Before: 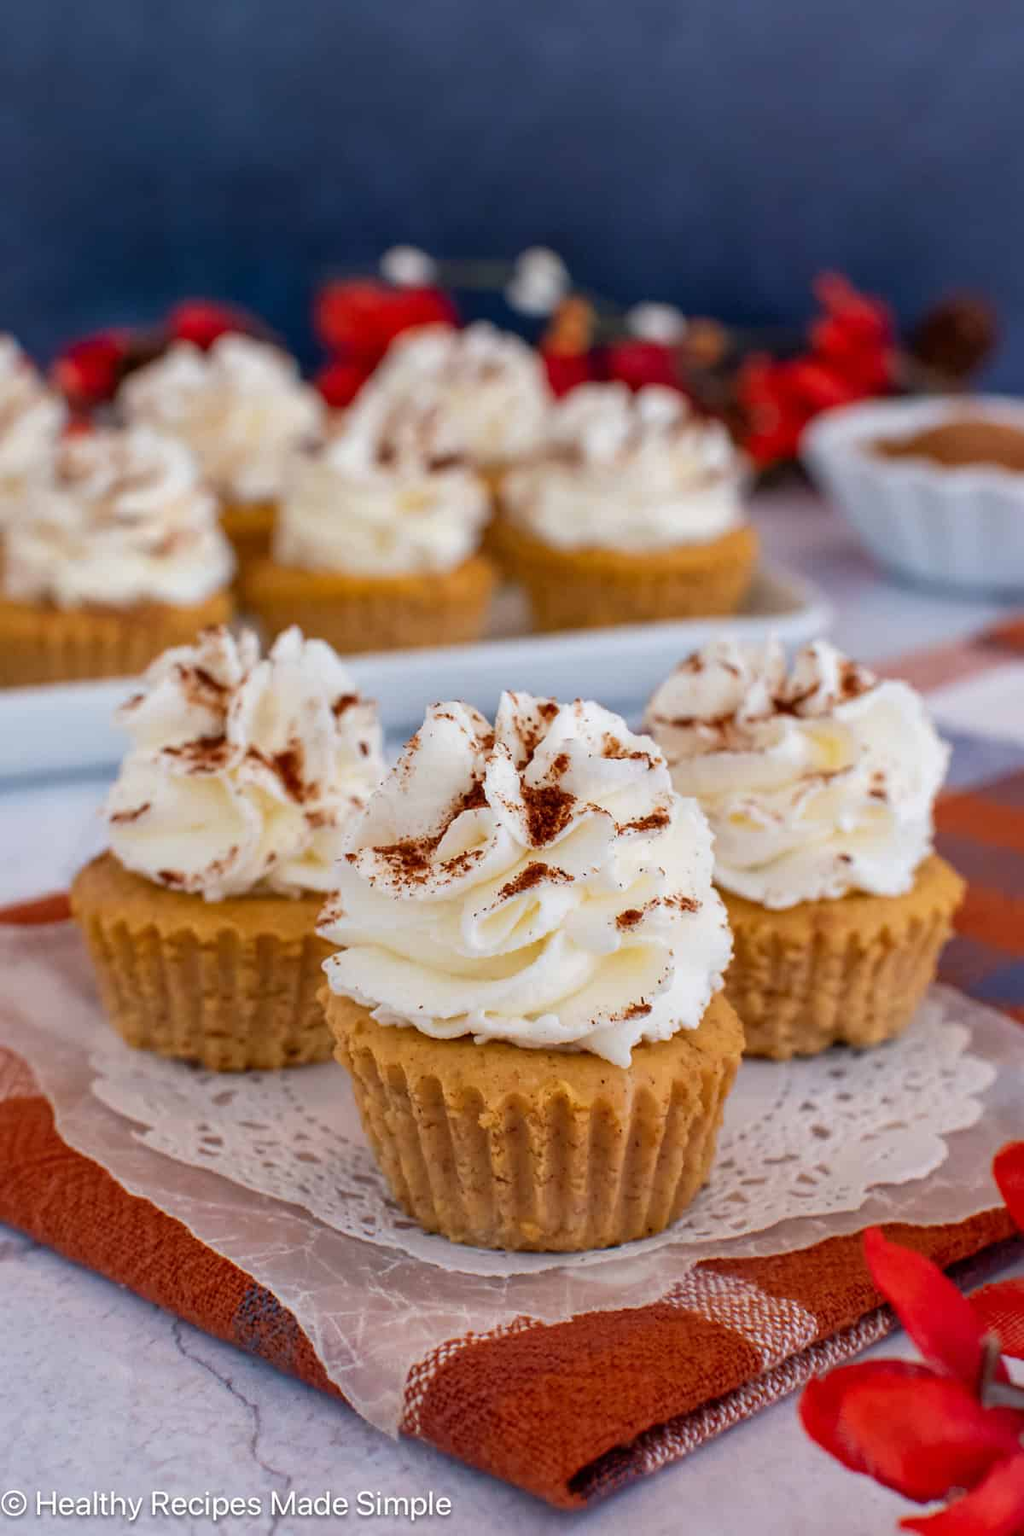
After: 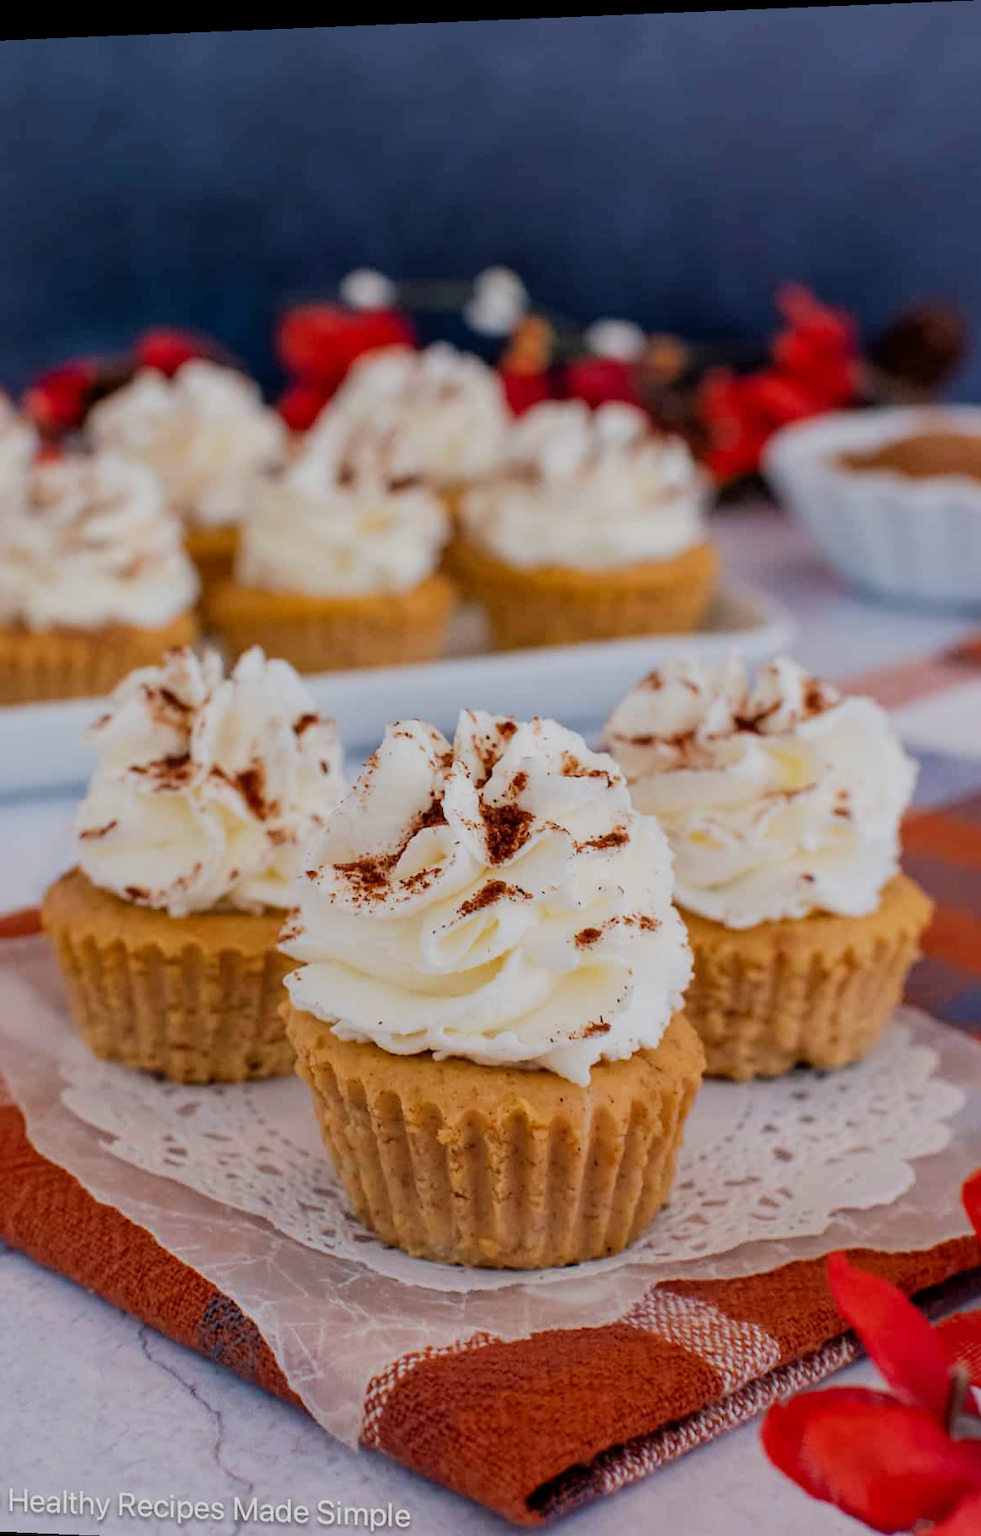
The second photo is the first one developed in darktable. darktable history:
crop and rotate: left 2.536%, right 1.107%, bottom 2.246%
rotate and perspective: lens shift (horizontal) -0.055, automatic cropping off
filmic rgb: black relative exposure -7.65 EV, white relative exposure 4.56 EV, hardness 3.61
